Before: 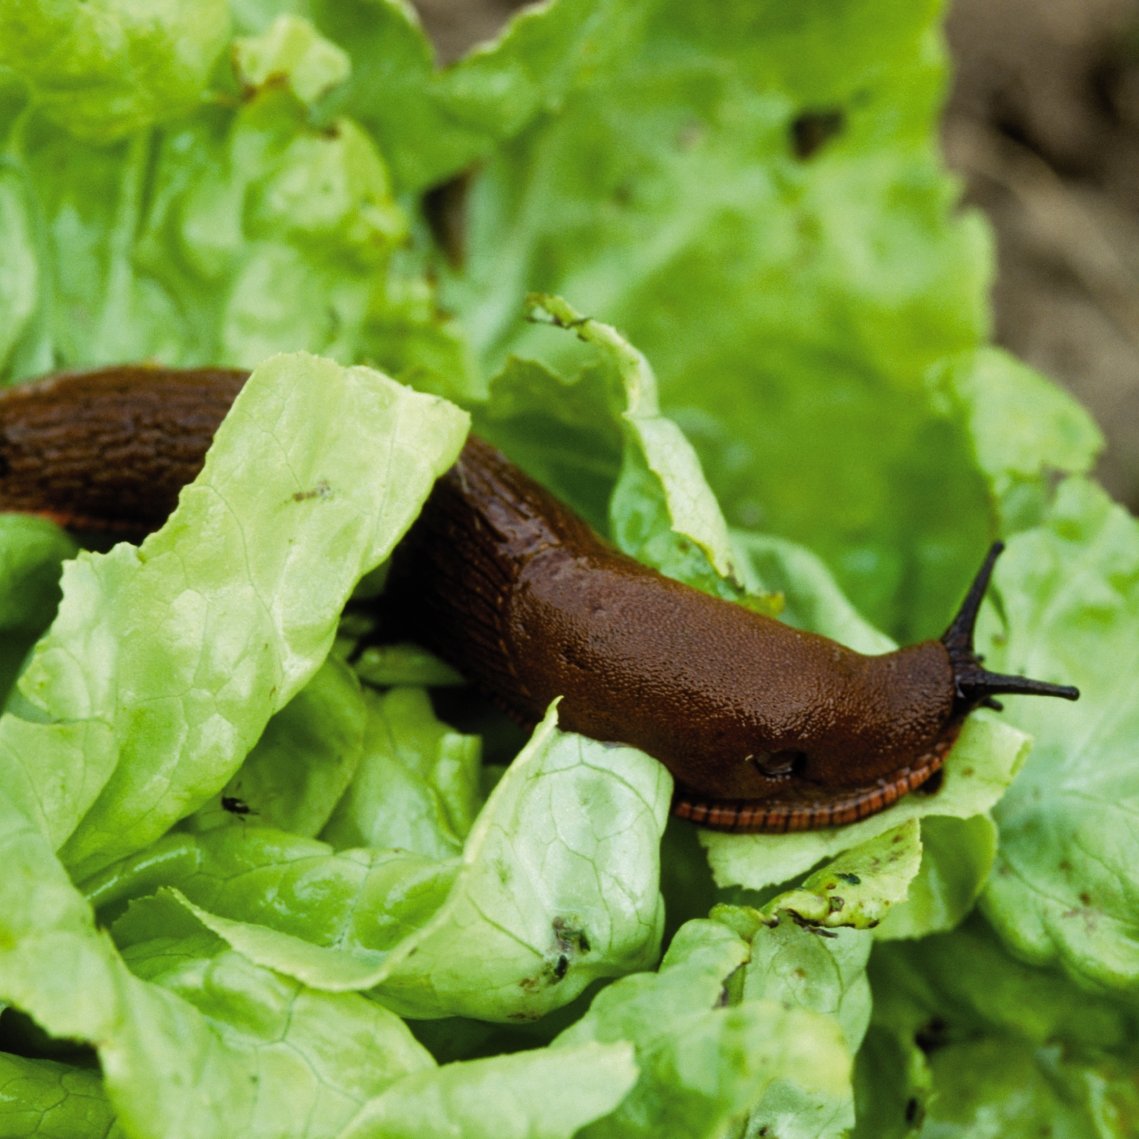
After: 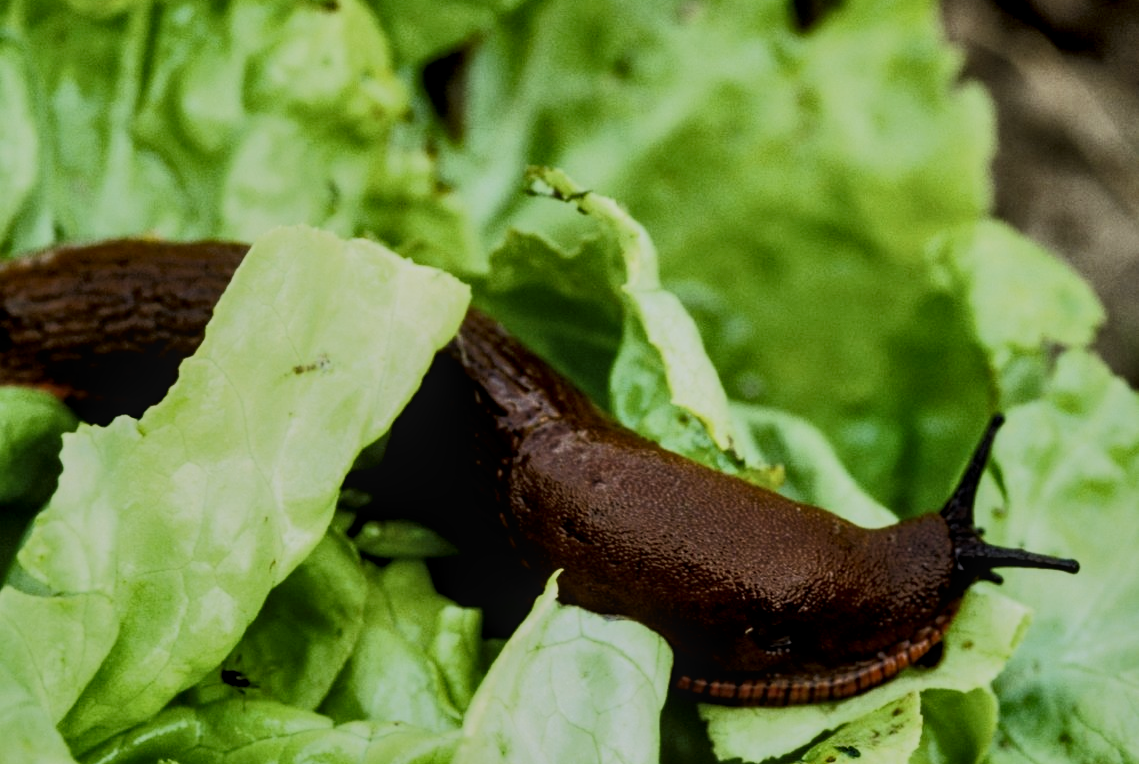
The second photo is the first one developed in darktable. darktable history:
local contrast: on, module defaults
color calibration: illuminant custom, x 0.349, y 0.365, temperature 4939.55 K
tone curve: curves: ch0 [(0, 0) (0.003, 0.002) (0.011, 0.002) (0.025, 0.002) (0.044, 0.007) (0.069, 0.014) (0.1, 0.026) (0.136, 0.04) (0.177, 0.061) (0.224, 0.1) (0.277, 0.151) (0.335, 0.198) (0.399, 0.272) (0.468, 0.387) (0.543, 0.553) (0.623, 0.716) (0.709, 0.8) (0.801, 0.855) (0.898, 0.897) (1, 1)], color space Lab, independent channels, preserve colors none
shadows and highlights: soften with gaussian
crop: top 11.162%, bottom 21.717%
filmic rgb: middle gray luminance 3.26%, black relative exposure -5.89 EV, white relative exposure 6.38 EV, dynamic range scaling 22.38%, target black luminance 0%, hardness 2.3, latitude 45.91%, contrast 0.792, highlights saturation mix 98.83%, shadows ↔ highlights balance 0.027%
